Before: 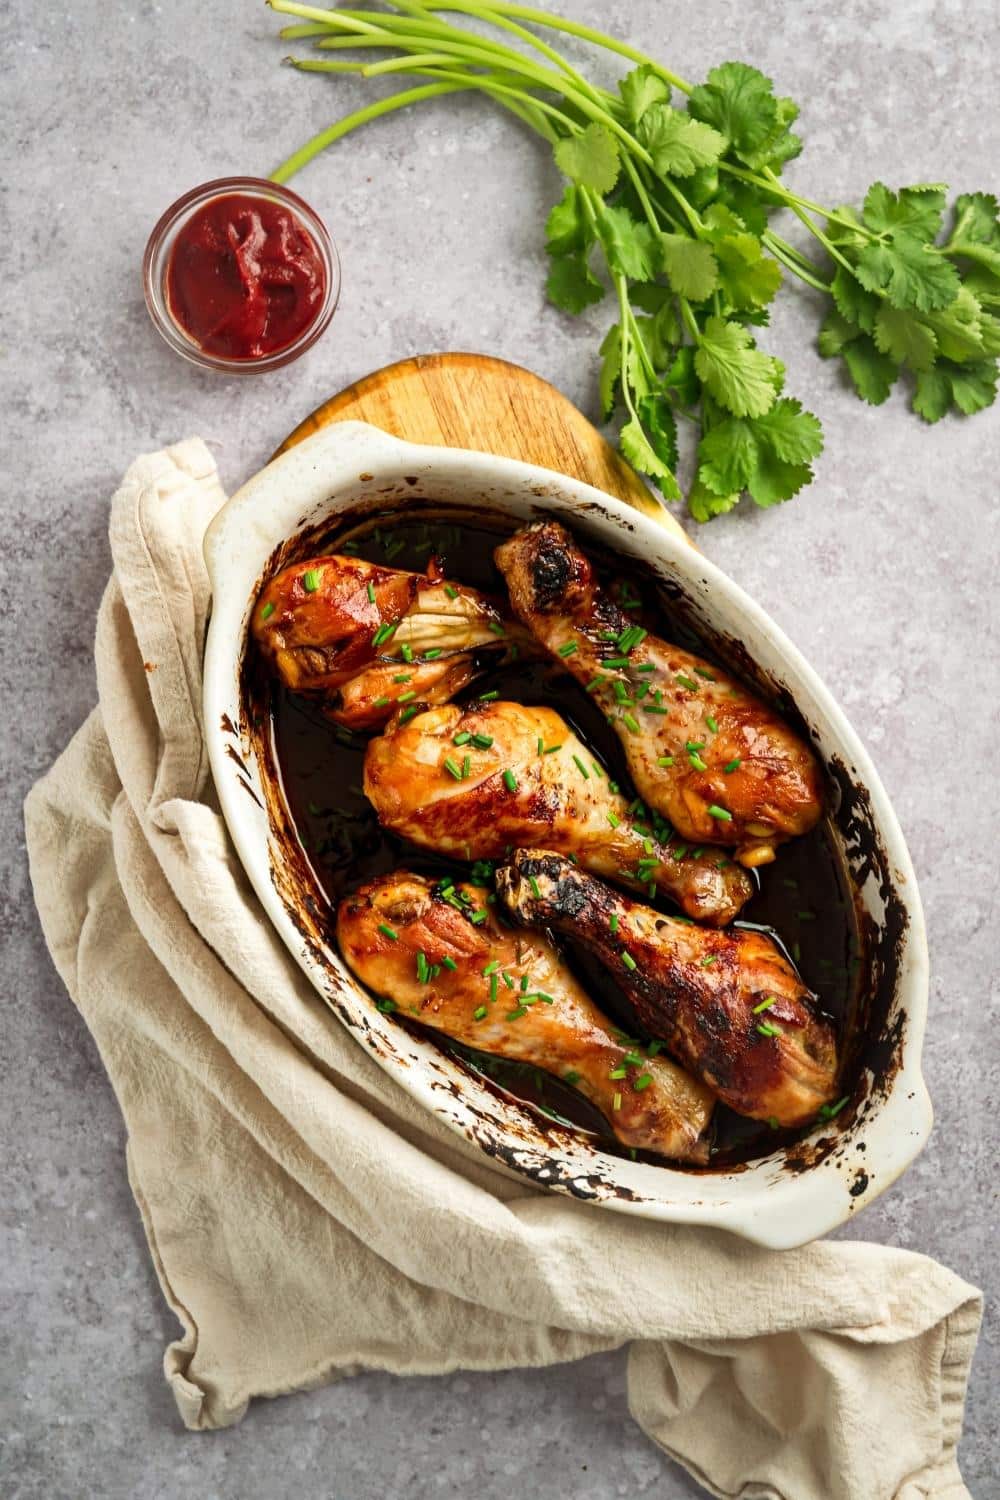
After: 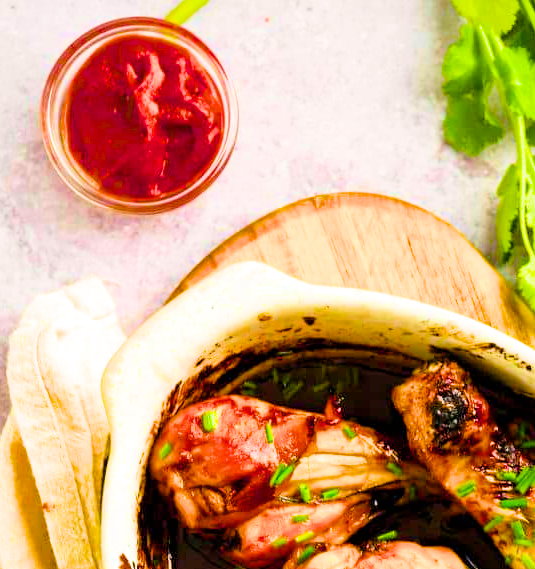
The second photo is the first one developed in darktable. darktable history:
velvia: on, module defaults
crop: left 10.274%, top 10.692%, right 36.168%, bottom 51.331%
filmic rgb: black relative exposure -7.65 EV, white relative exposure 4.56 EV, hardness 3.61, color science v6 (2022)
exposure: black level correction 0, exposure 1.702 EV, compensate exposure bias true, compensate highlight preservation false
color balance rgb: perceptual saturation grading › global saturation 99.556%, global vibrance 20%
